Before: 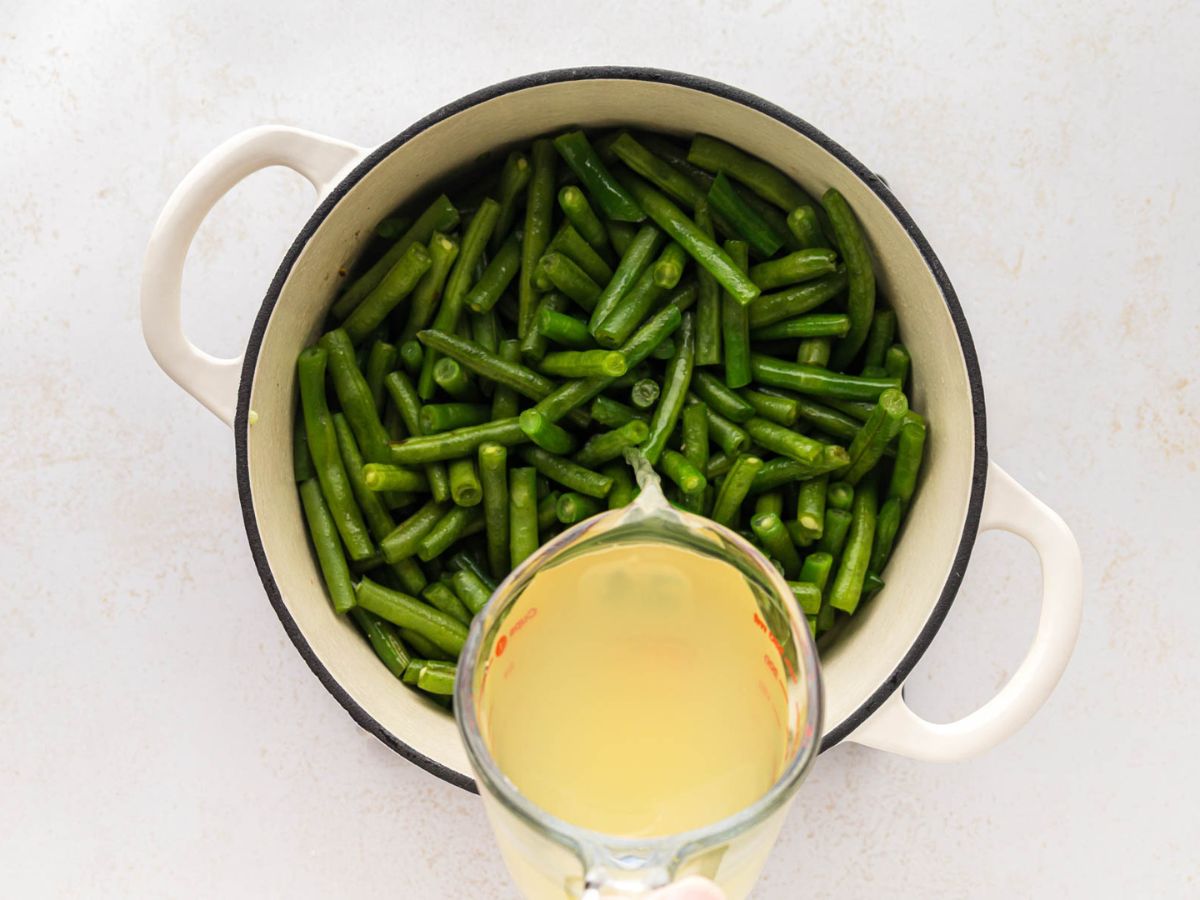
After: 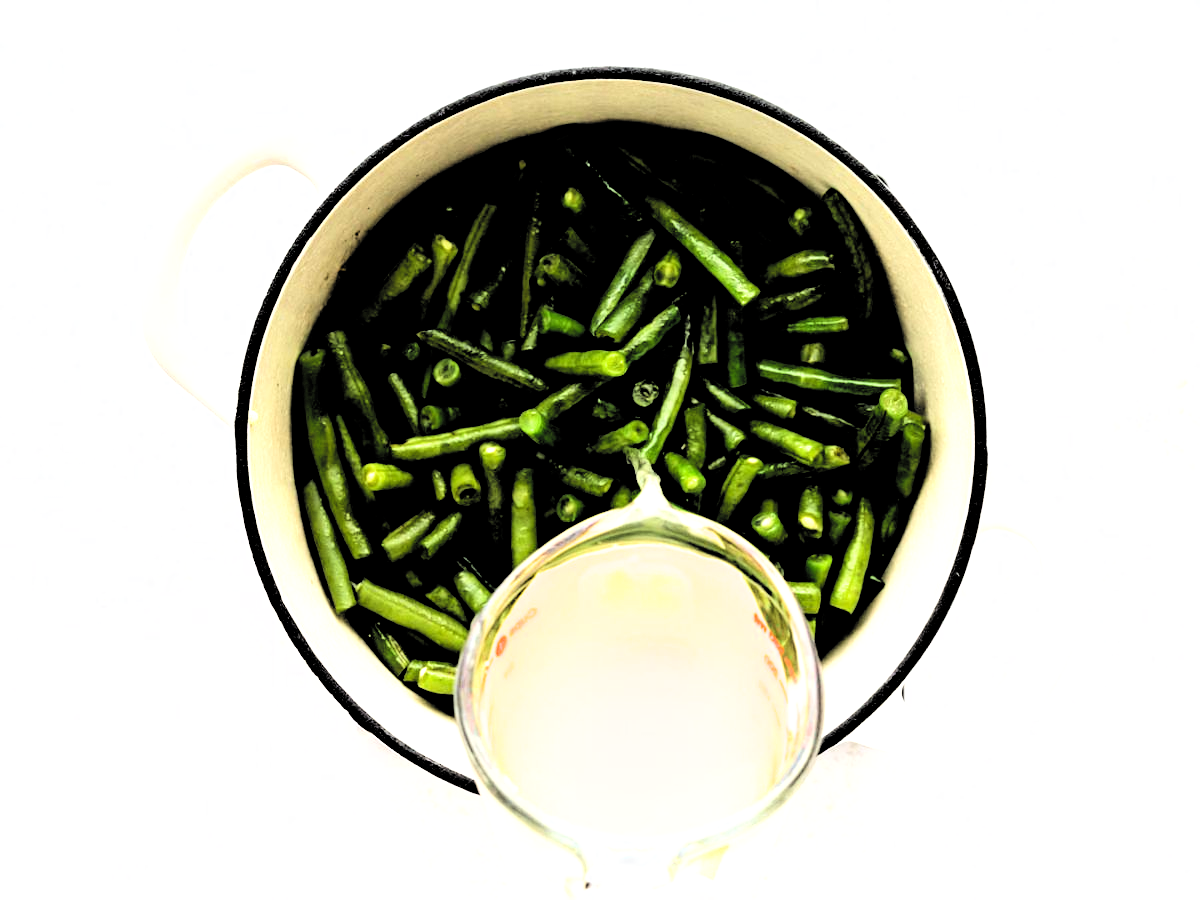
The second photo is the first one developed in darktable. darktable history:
white balance: red 0.978, blue 0.999
tone equalizer: -8 EV -0.75 EV, -7 EV -0.7 EV, -6 EV -0.6 EV, -5 EV -0.4 EV, -3 EV 0.4 EV, -2 EV 0.6 EV, -1 EV 0.7 EV, +0 EV 0.75 EV, edges refinement/feathering 500, mask exposure compensation -1.57 EV, preserve details no
filmic rgb: middle gray luminance 13.55%, black relative exposure -1.97 EV, white relative exposure 3.1 EV, threshold 6 EV, target black luminance 0%, hardness 1.79, latitude 59.23%, contrast 1.728, highlights saturation mix 5%, shadows ↔ highlights balance -37.52%, add noise in highlights 0, color science v3 (2019), use custom middle-gray values true, iterations of high-quality reconstruction 0, contrast in highlights soft, enable highlight reconstruction true
